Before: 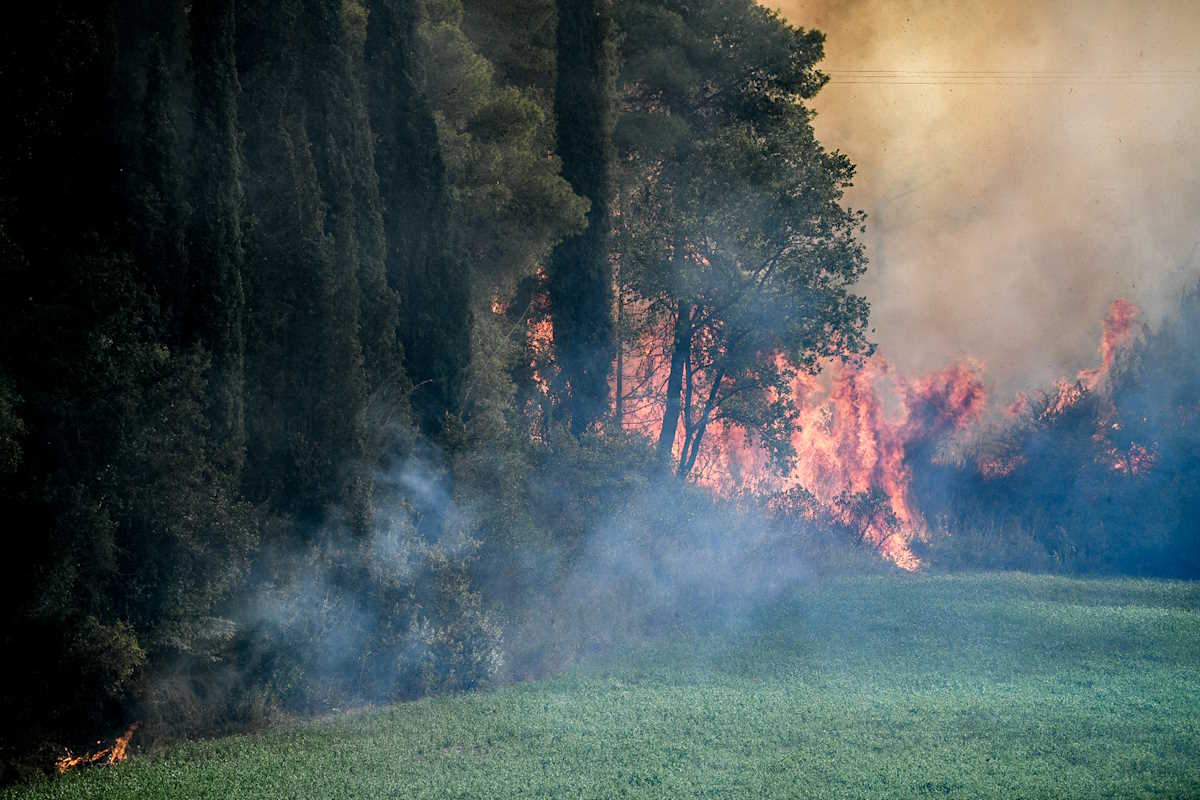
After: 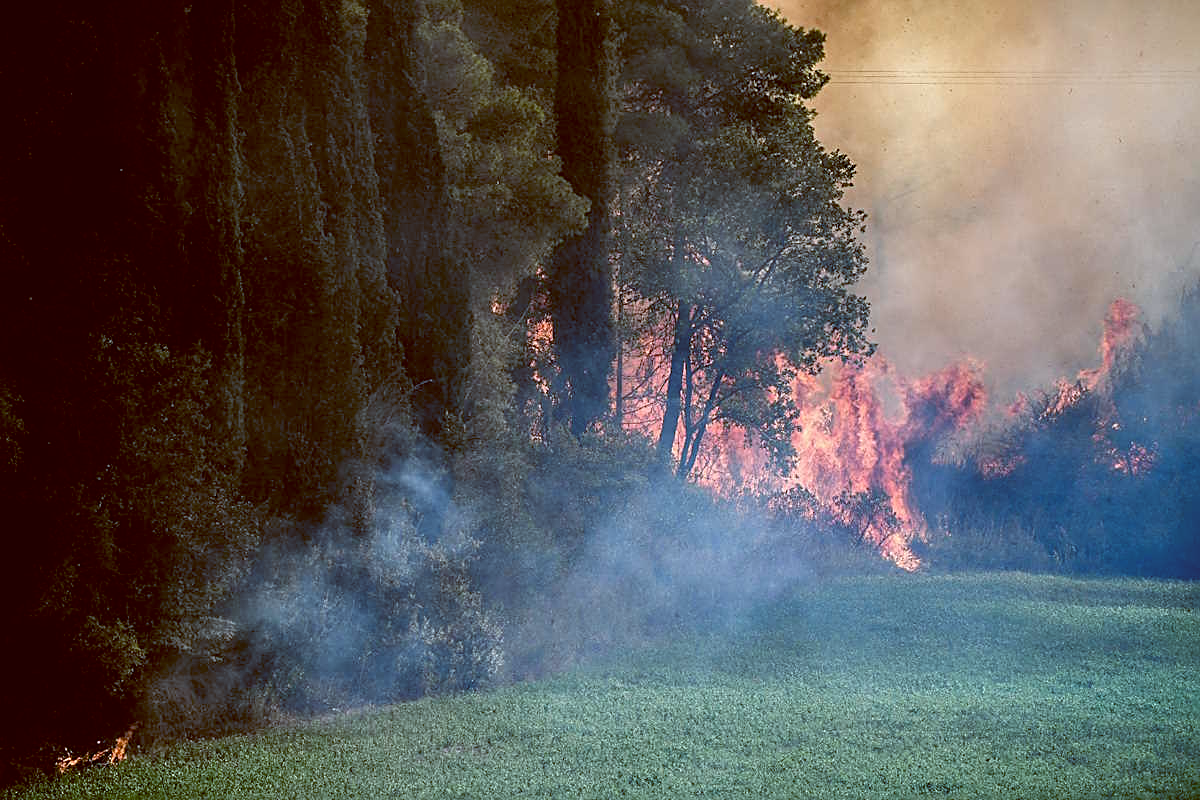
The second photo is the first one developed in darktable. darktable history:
color balance: lift [1, 1.015, 1.004, 0.985], gamma [1, 0.958, 0.971, 1.042], gain [1, 0.956, 0.977, 1.044]
sharpen: on, module defaults
